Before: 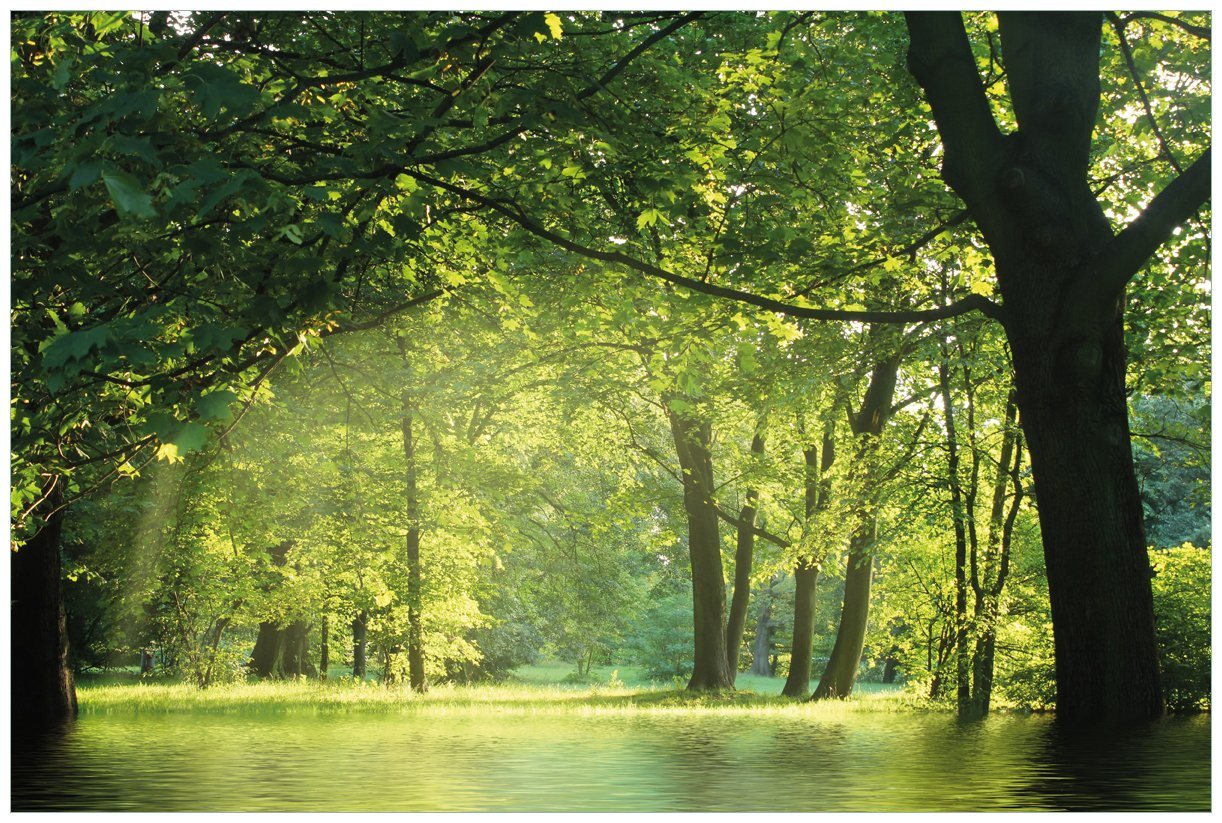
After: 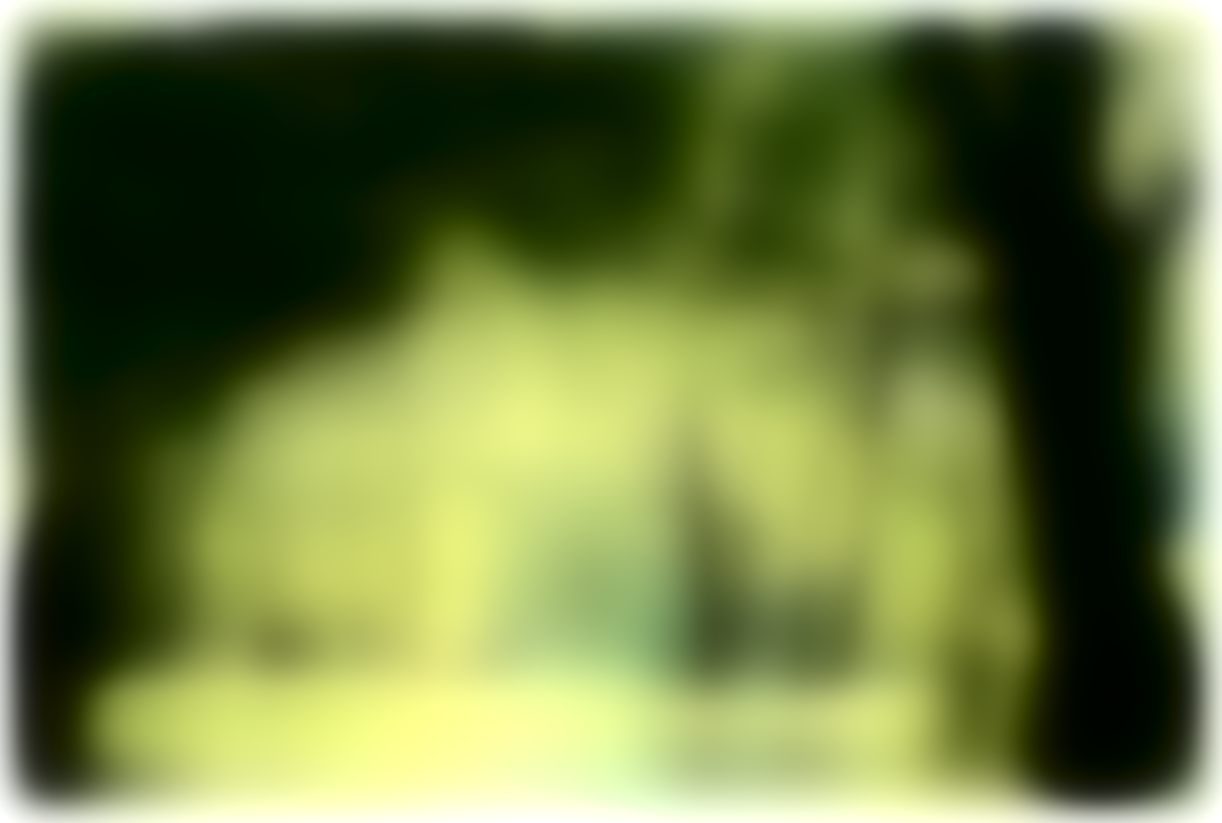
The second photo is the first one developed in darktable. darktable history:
base curve: curves: ch0 [(0, 0) (0.472, 0.455) (1, 1)], preserve colors none
lowpass: radius 31.92, contrast 1.72, brightness -0.98, saturation 0.94
exposure: black level correction 0, exposure 0.7 EV, compensate exposure bias true, compensate highlight preservation false
